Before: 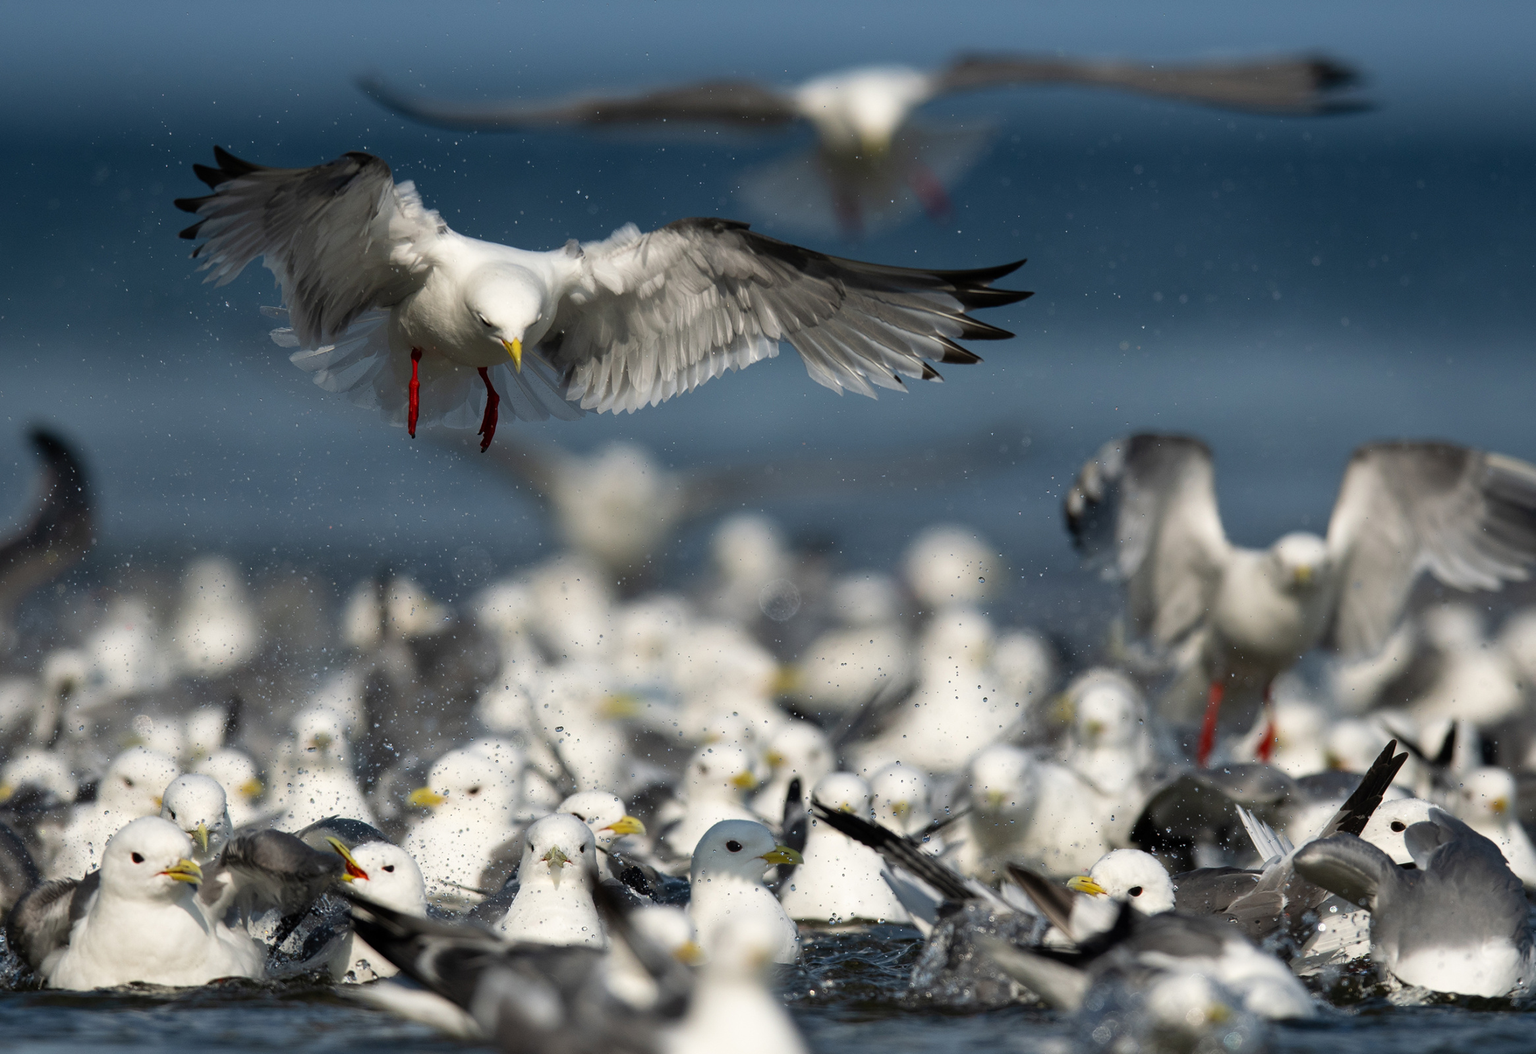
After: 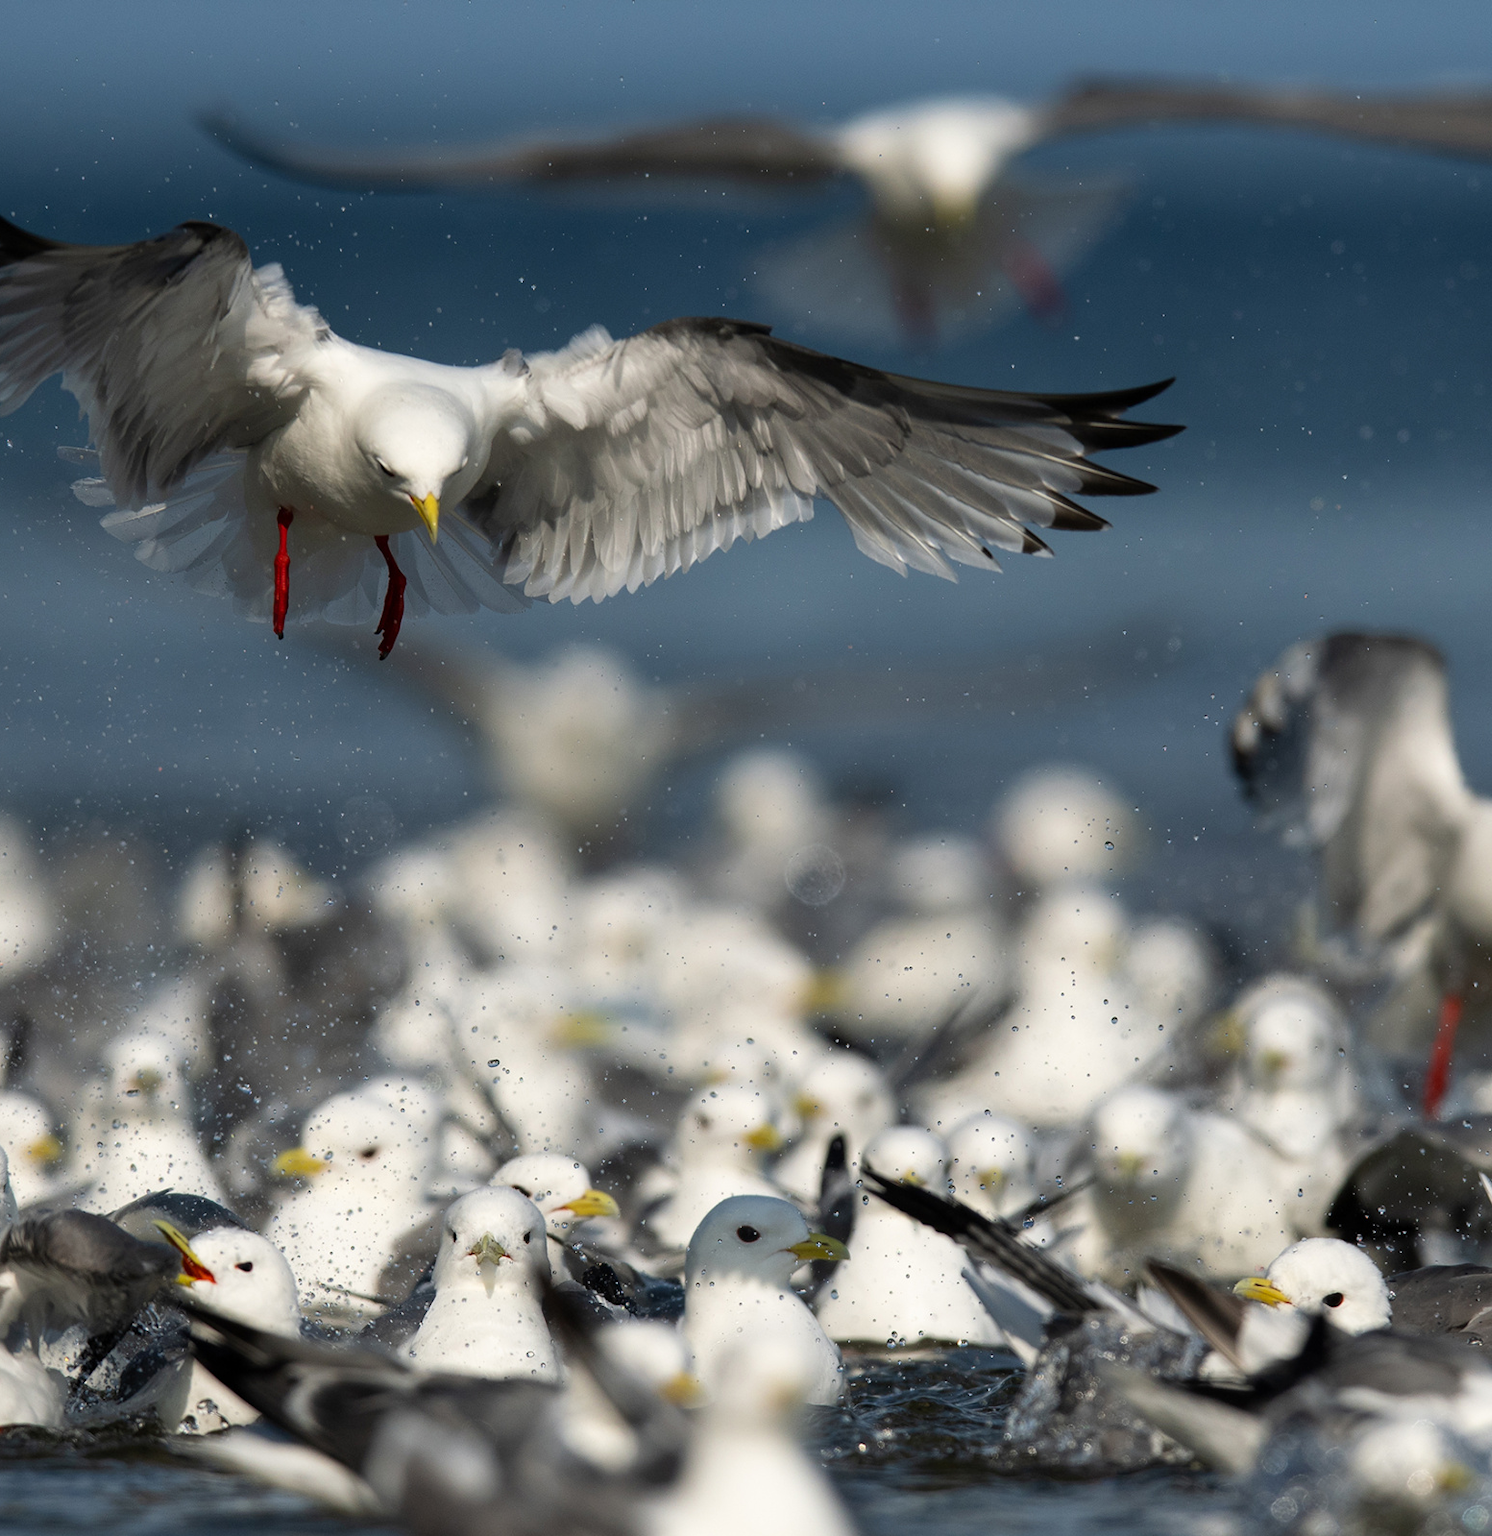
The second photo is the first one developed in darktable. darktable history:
crop and rotate: left 14.381%, right 18.938%
exposure: compensate exposure bias true, compensate highlight preservation false
